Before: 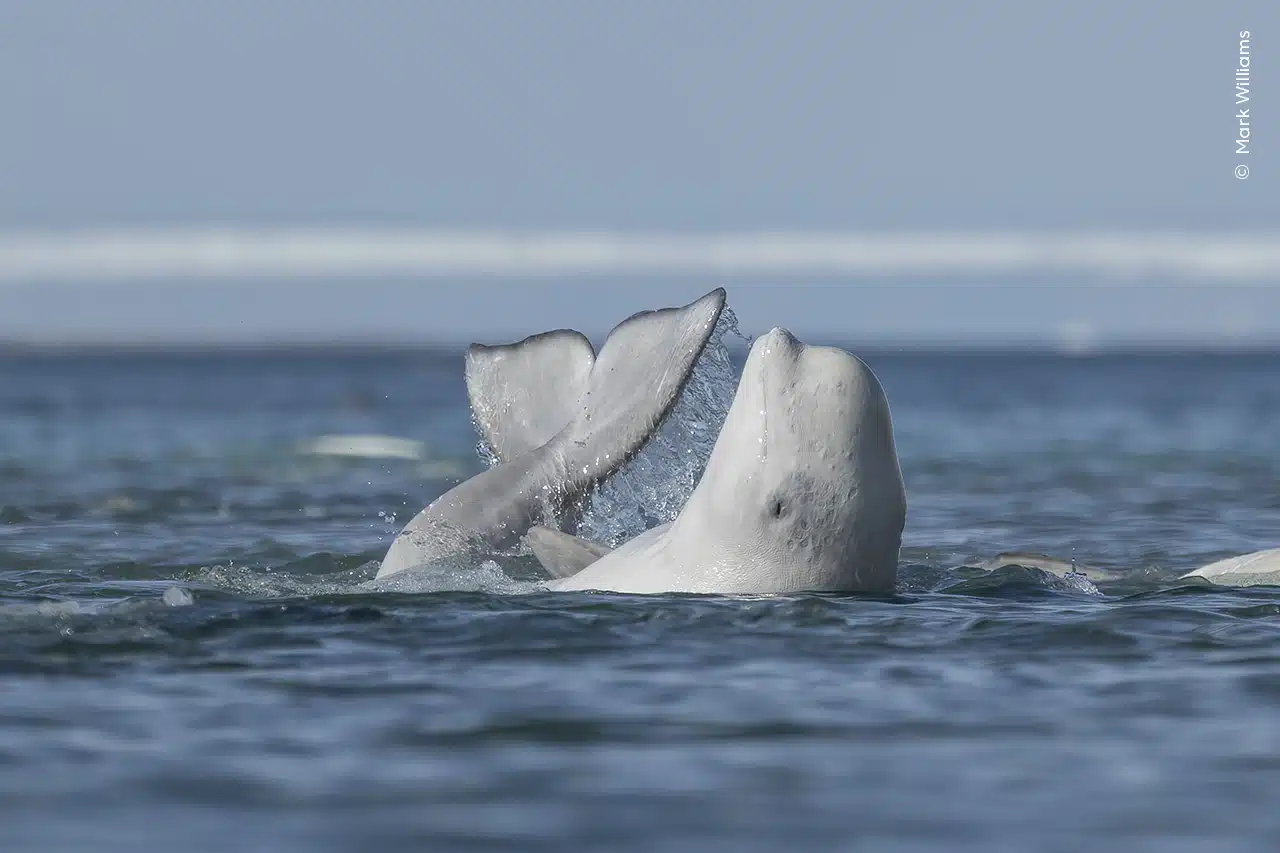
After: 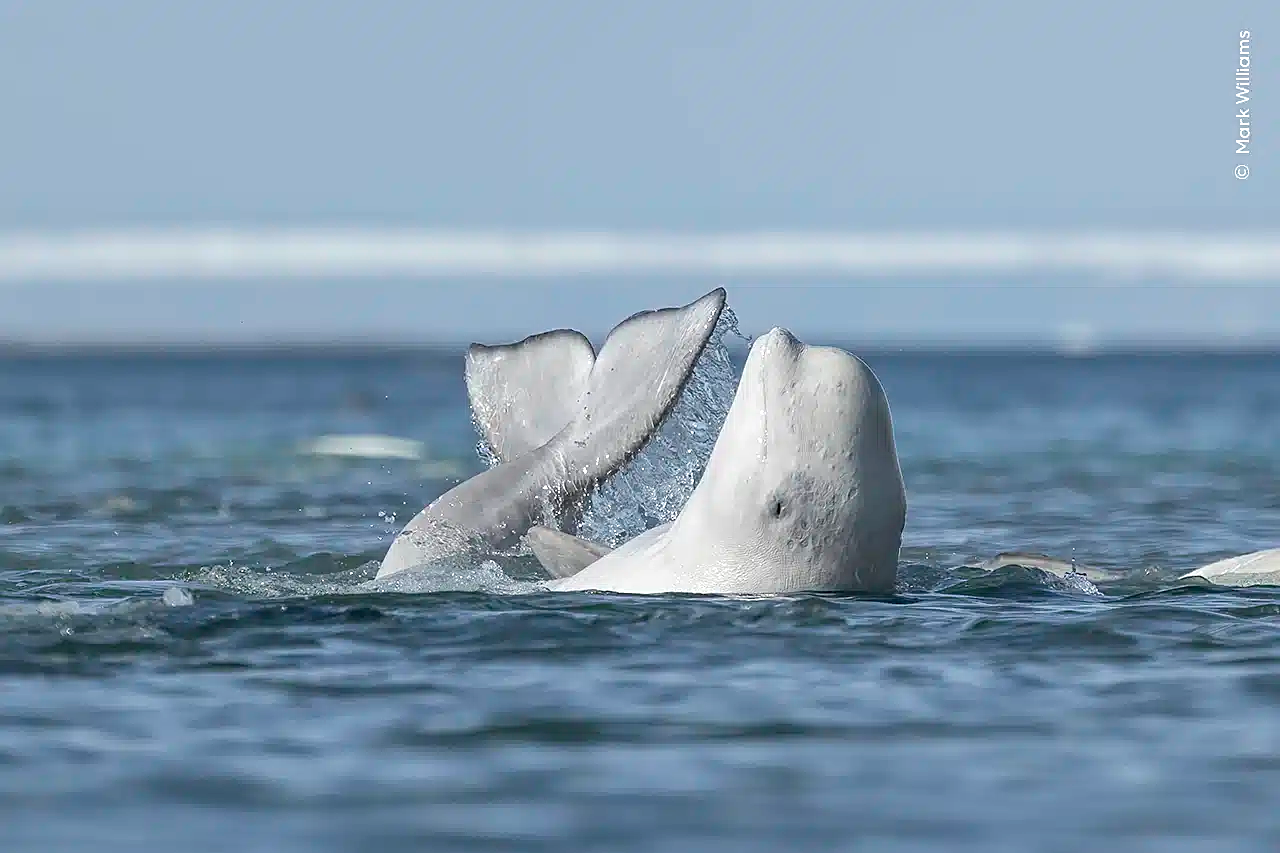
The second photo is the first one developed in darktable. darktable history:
shadows and highlights: radius 112.5, shadows 51.52, white point adjustment 9.03, highlights -5.61, soften with gaussian
sharpen: on, module defaults
